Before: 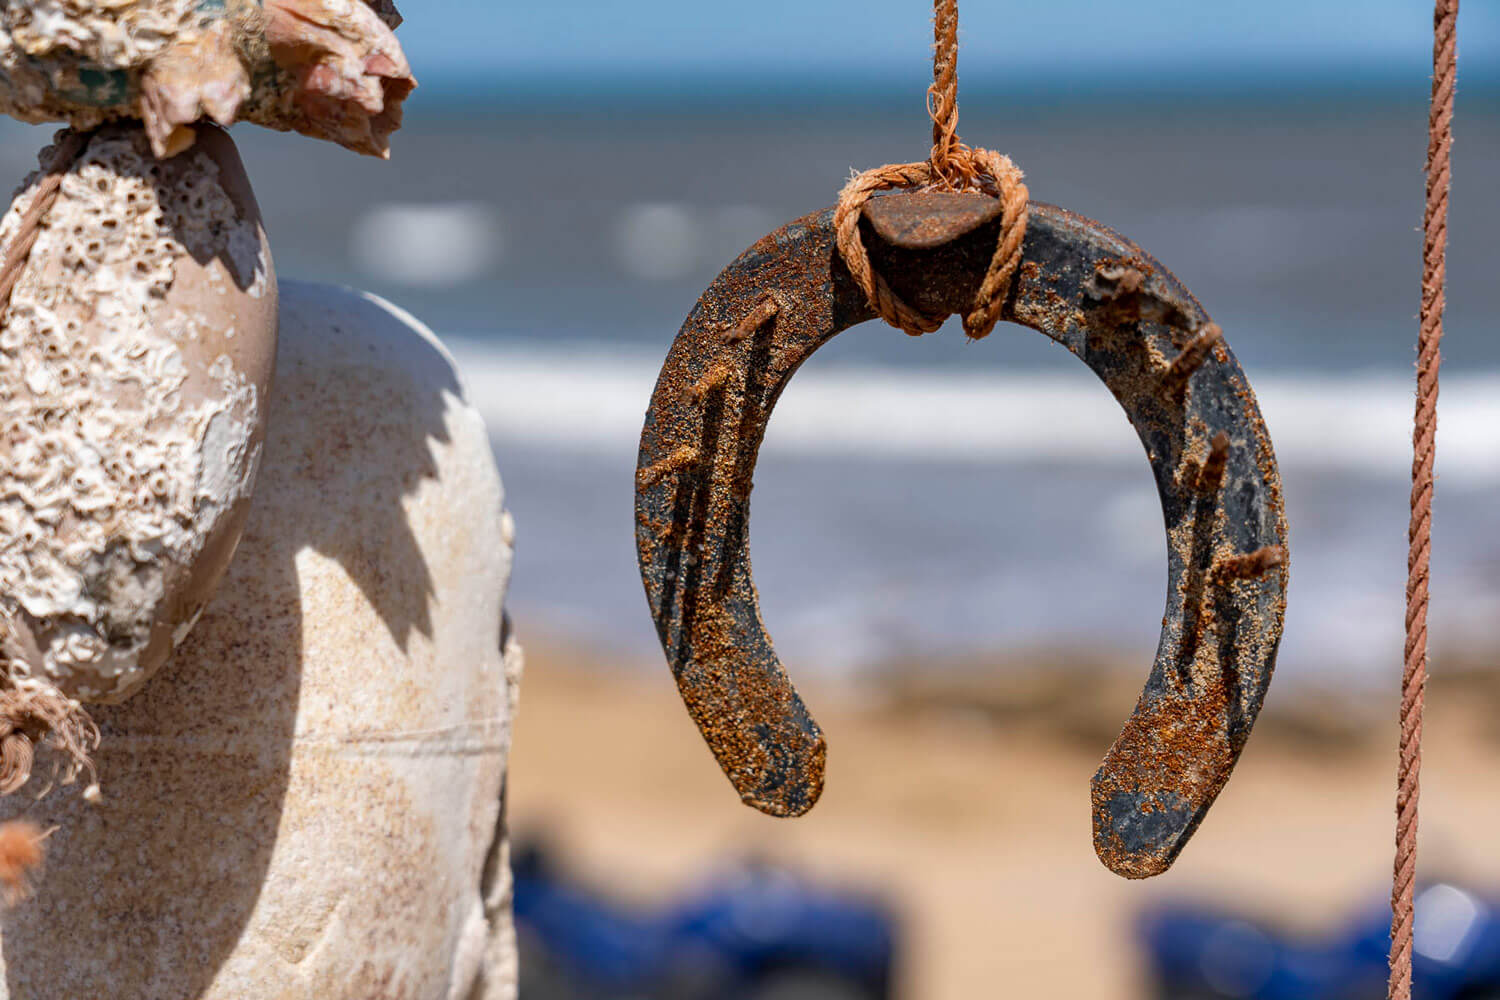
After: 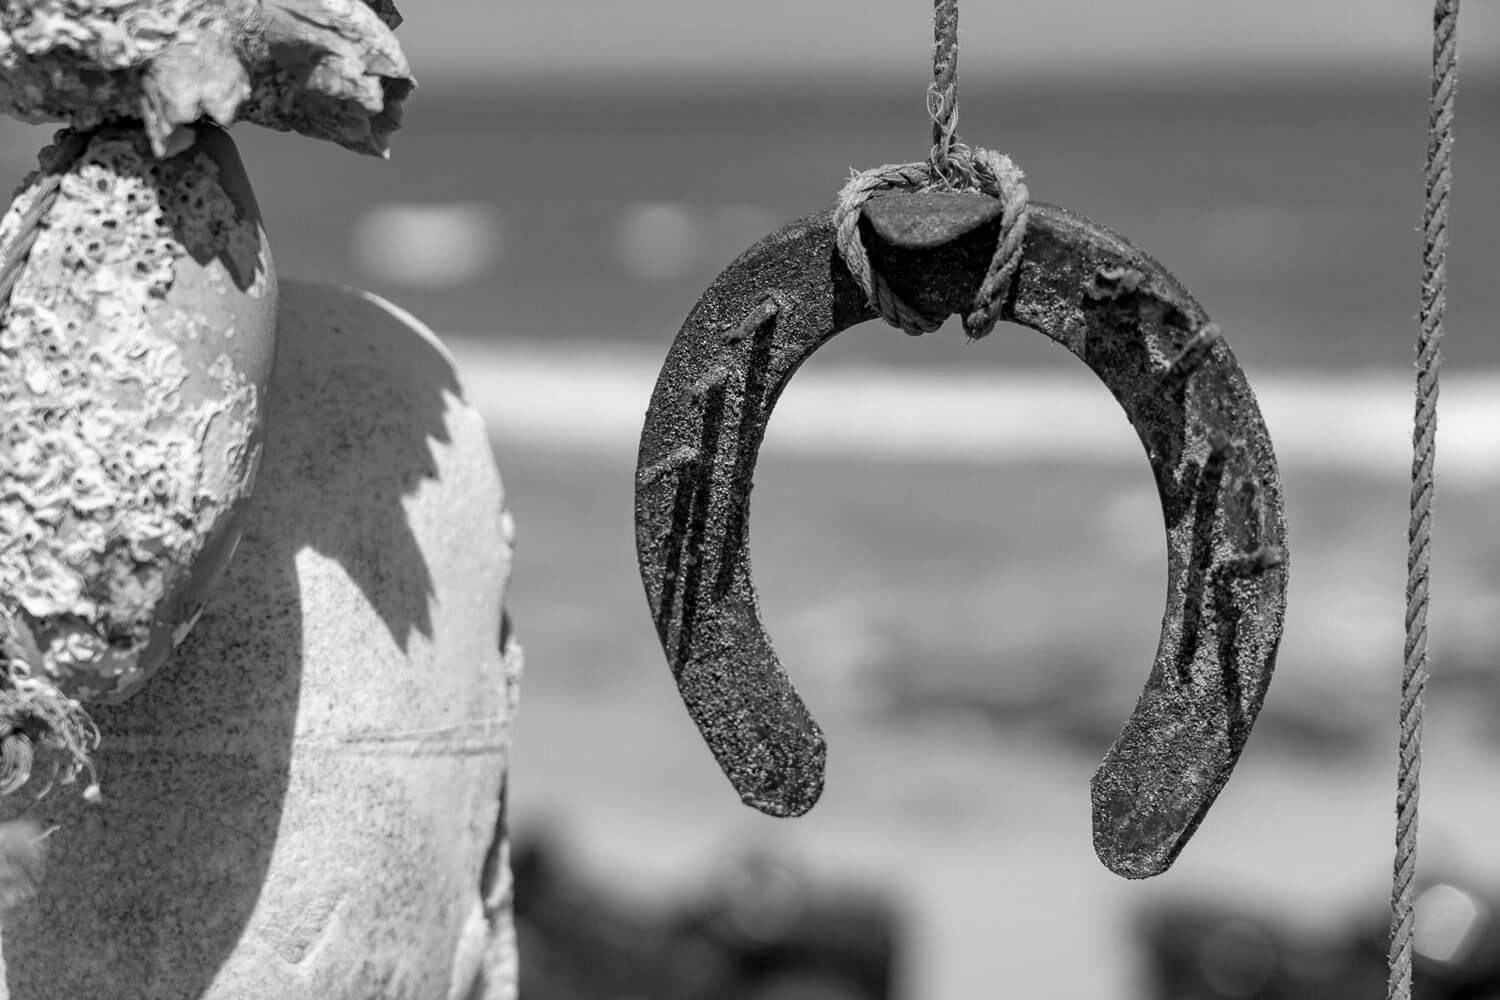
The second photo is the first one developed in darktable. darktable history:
color contrast: green-magenta contrast 0, blue-yellow contrast 0
velvia: strength 29%
color balance rgb: linear chroma grading › global chroma 15%, perceptual saturation grading › global saturation 30%
